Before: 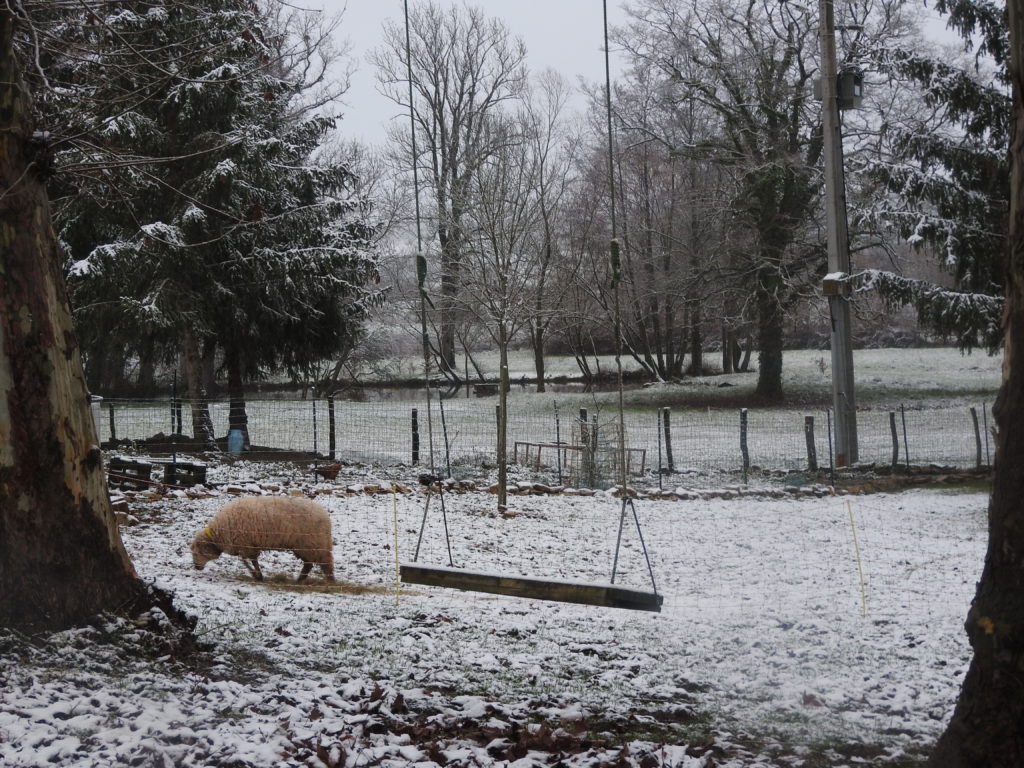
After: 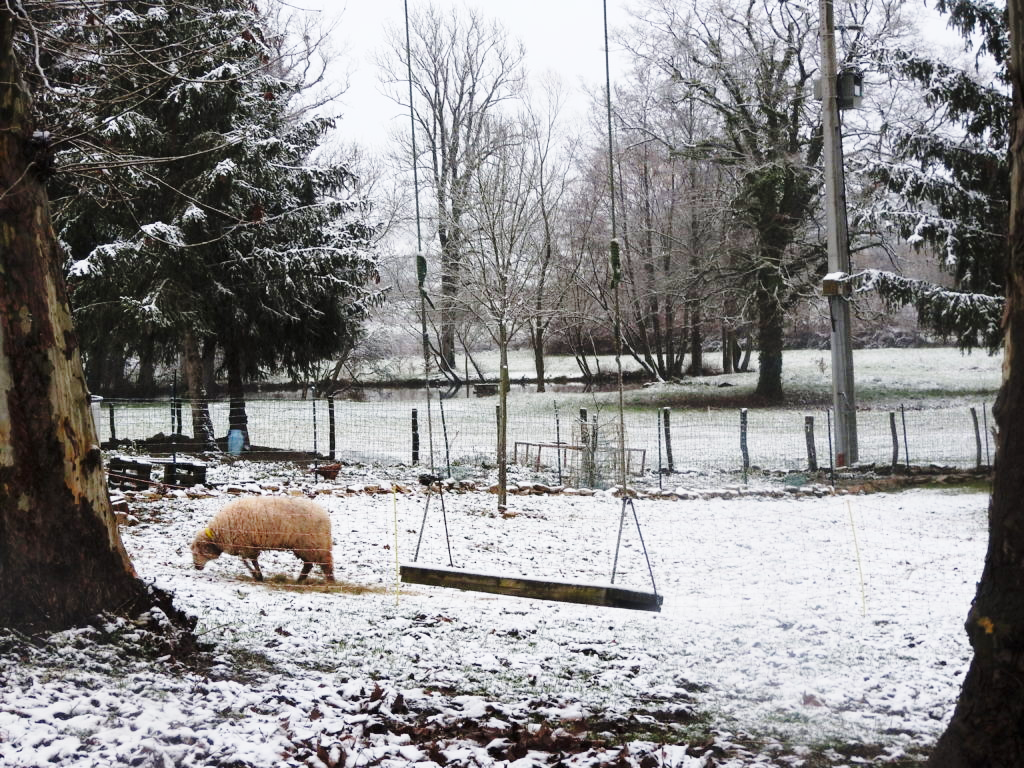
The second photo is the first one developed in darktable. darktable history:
exposure: black level correction 0.001, exposure 0.296 EV, compensate highlight preservation false
base curve: curves: ch0 [(0, 0) (0.028, 0.03) (0.121, 0.232) (0.46, 0.748) (0.859, 0.968) (1, 1)], preserve colors none
color correction: highlights b* -0.015
